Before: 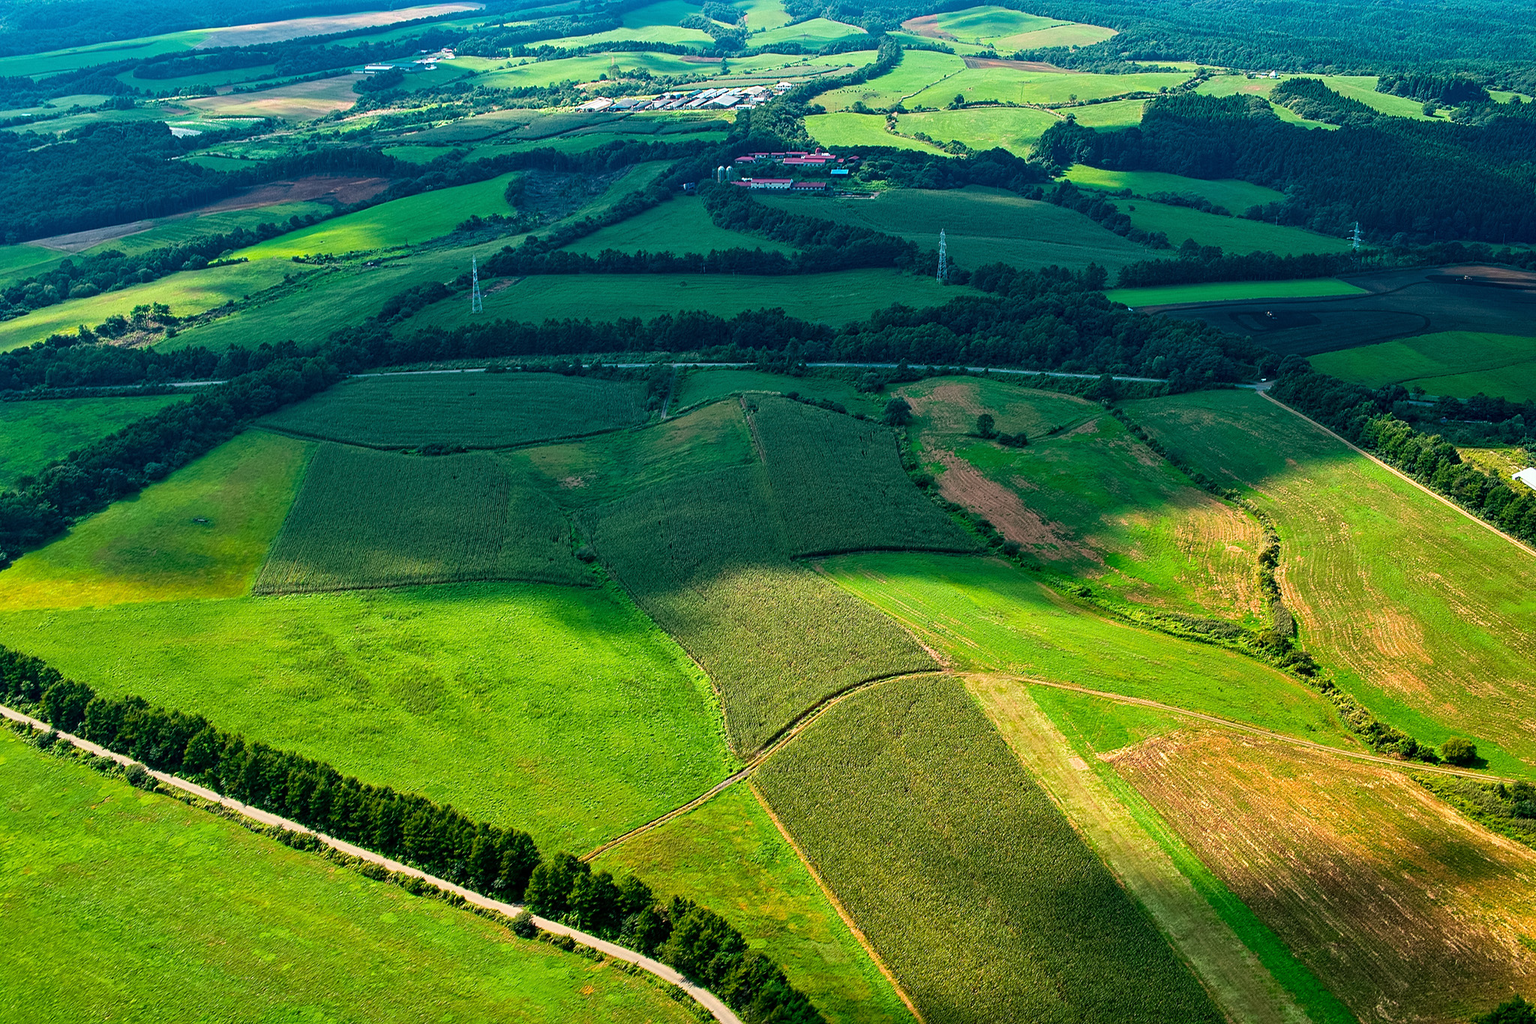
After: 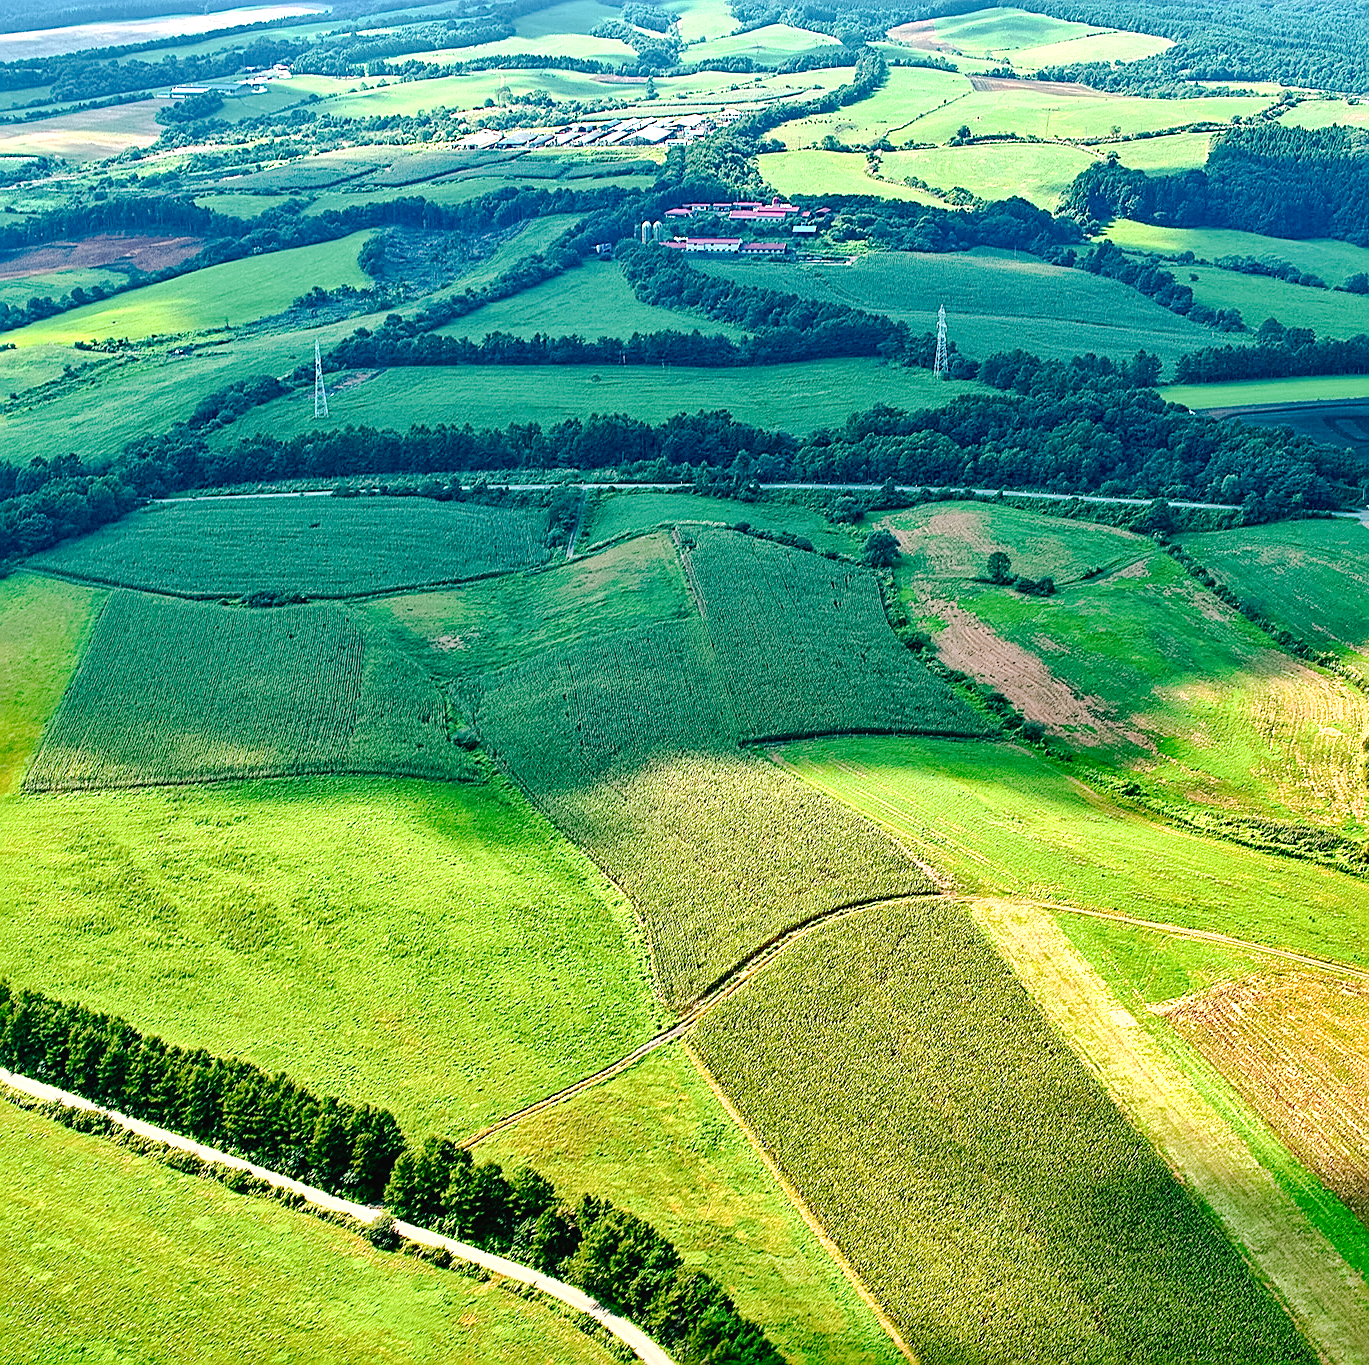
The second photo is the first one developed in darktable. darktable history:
base curve: curves: ch0 [(0, 0) (0.262, 0.32) (0.722, 0.705) (1, 1)], preserve colors none
sharpen: on, module defaults
crop: left 15.396%, right 17.757%
exposure: exposure 1 EV, compensate exposure bias true, compensate highlight preservation false
shadows and highlights: white point adjustment 0.055, soften with gaussian
tone curve: curves: ch0 [(0, 0.019) (0.066, 0.043) (0.189, 0.182) (0.368, 0.407) (0.501, 0.564) (0.677, 0.729) (0.851, 0.861) (0.997, 0.959)]; ch1 [(0, 0) (0.187, 0.121) (0.388, 0.346) (0.437, 0.409) (0.474, 0.472) (0.499, 0.501) (0.514, 0.507) (0.548, 0.557) (0.653, 0.663) (0.812, 0.856) (1, 1)]; ch2 [(0, 0) (0.246, 0.214) (0.421, 0.427) (0.459, 0.484) (0.5, 0.504) (0.518, 0.516) (0.529, 0.548) (0.56, 0.576) (0.607, 0.63) (0.744, 0.734) (0.867, 0.821) (0.993, 0.889)], preserve colors none
